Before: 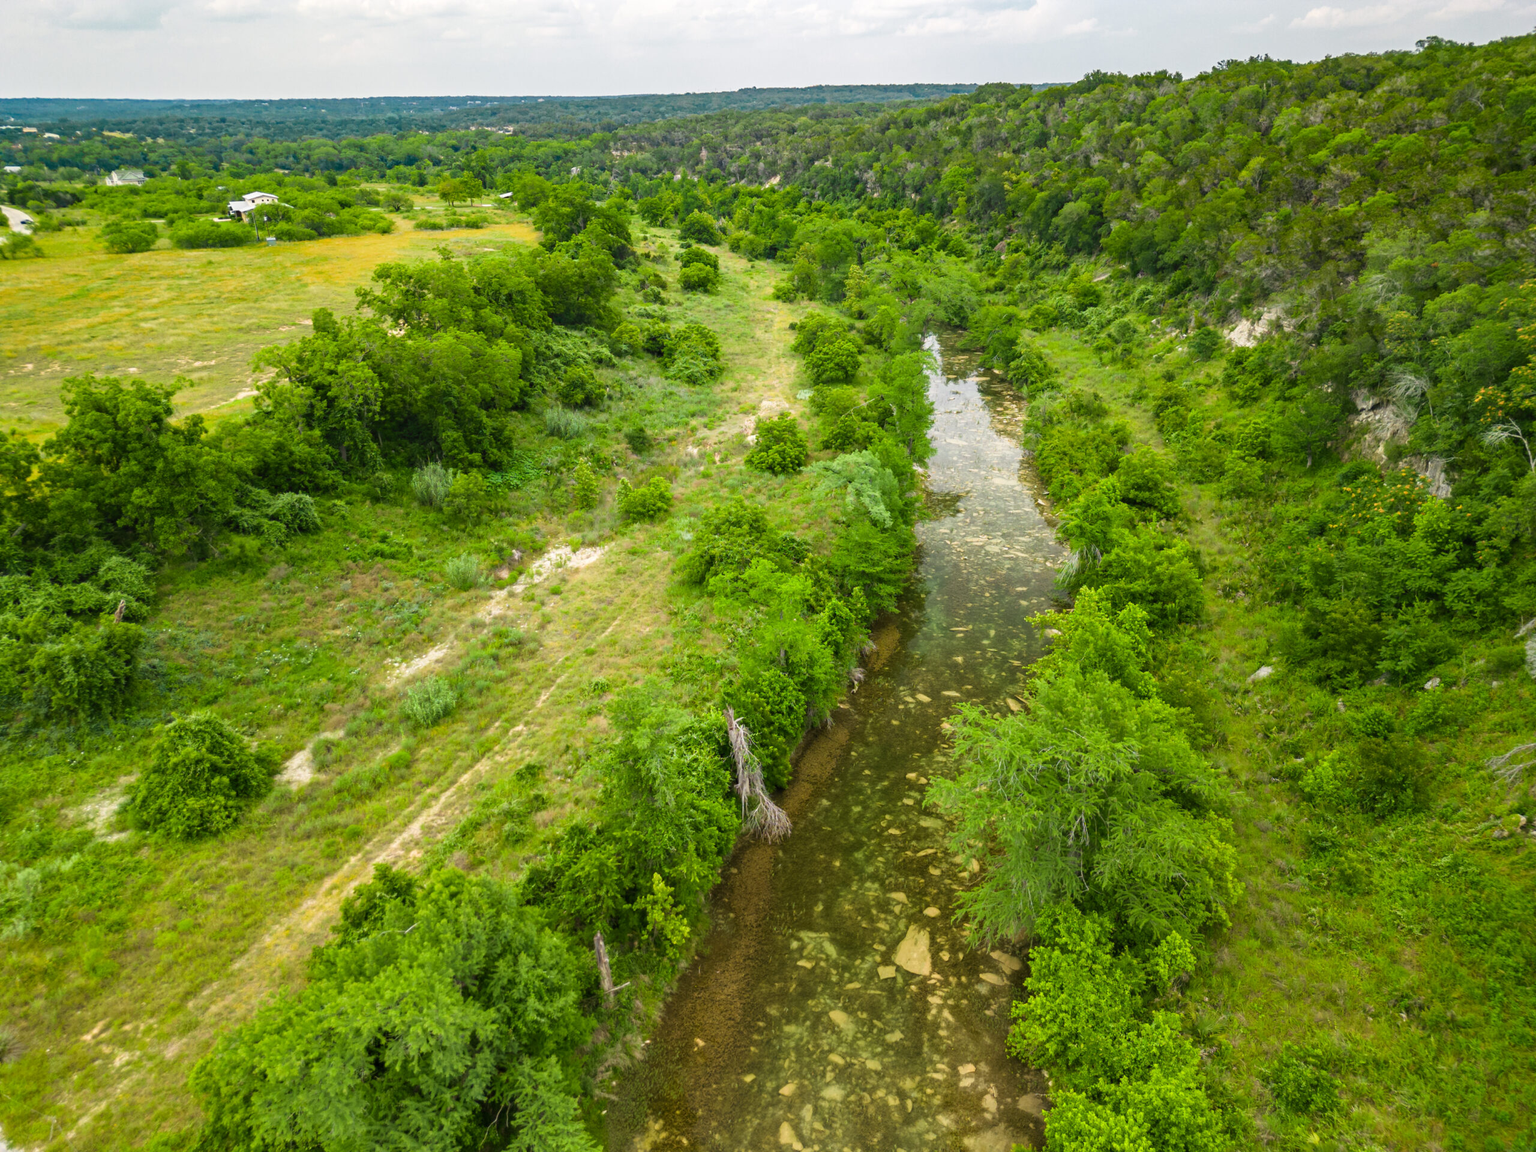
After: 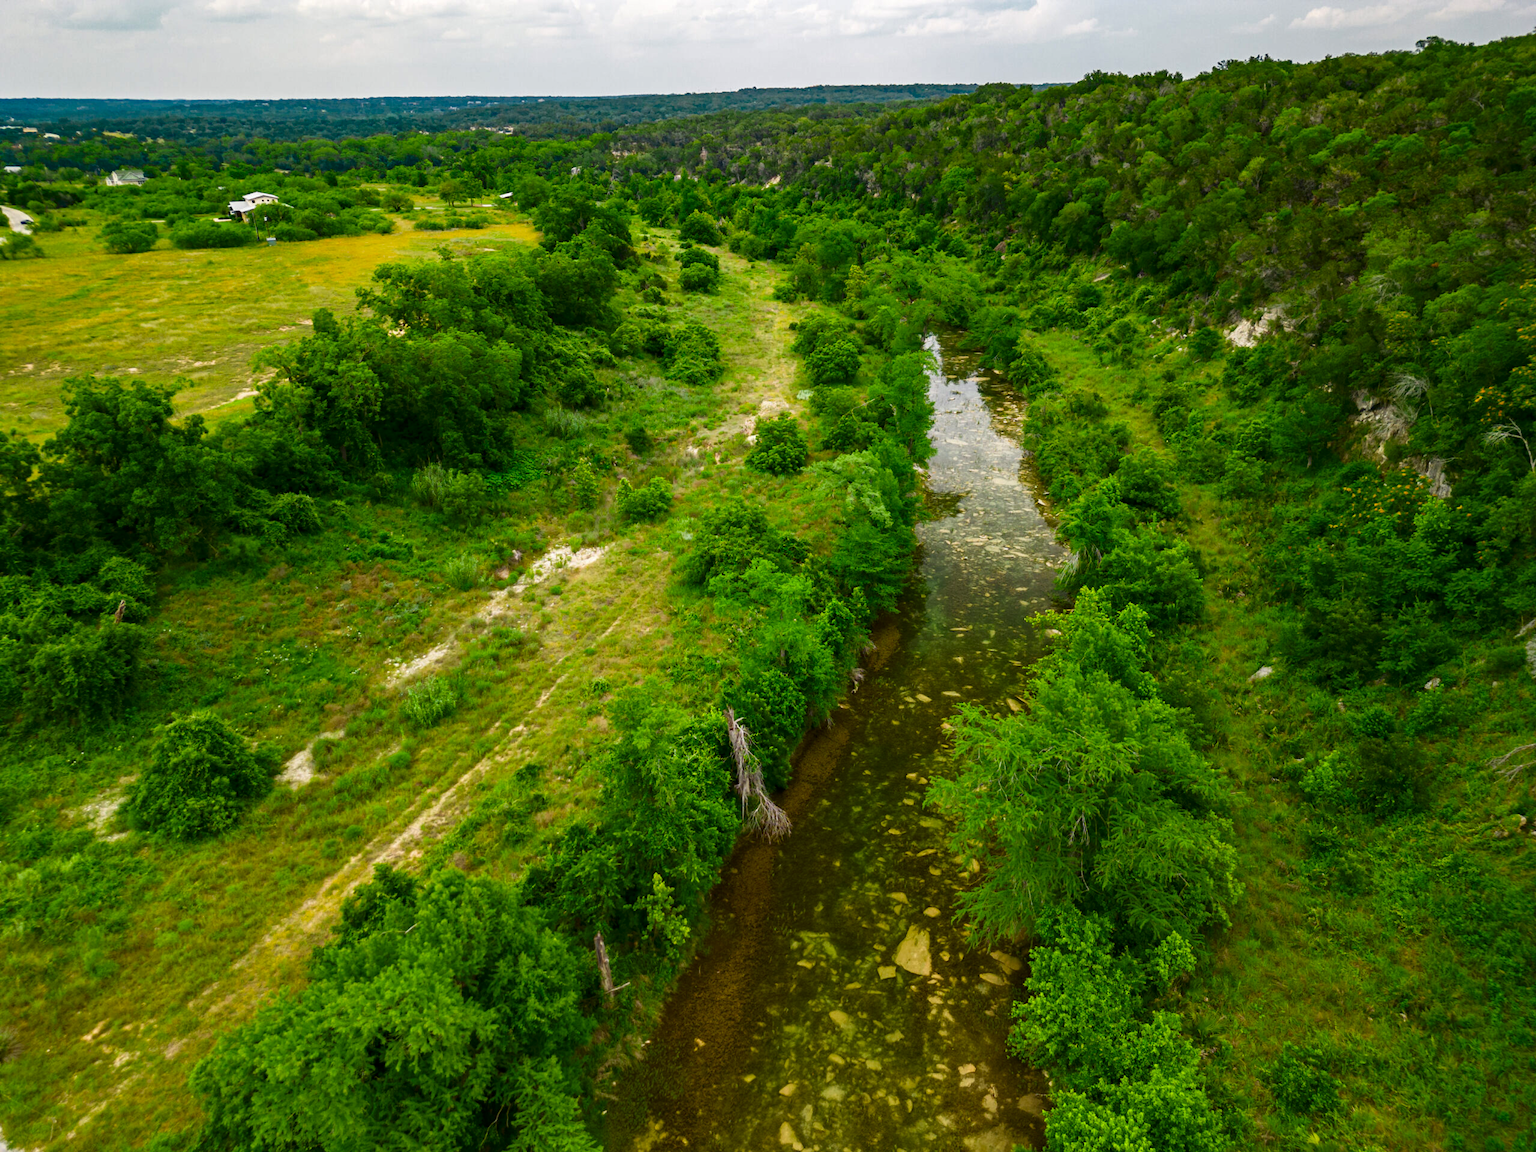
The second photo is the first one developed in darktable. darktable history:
contrast brightness saturation: brightness -0.254, saturation 0.203
